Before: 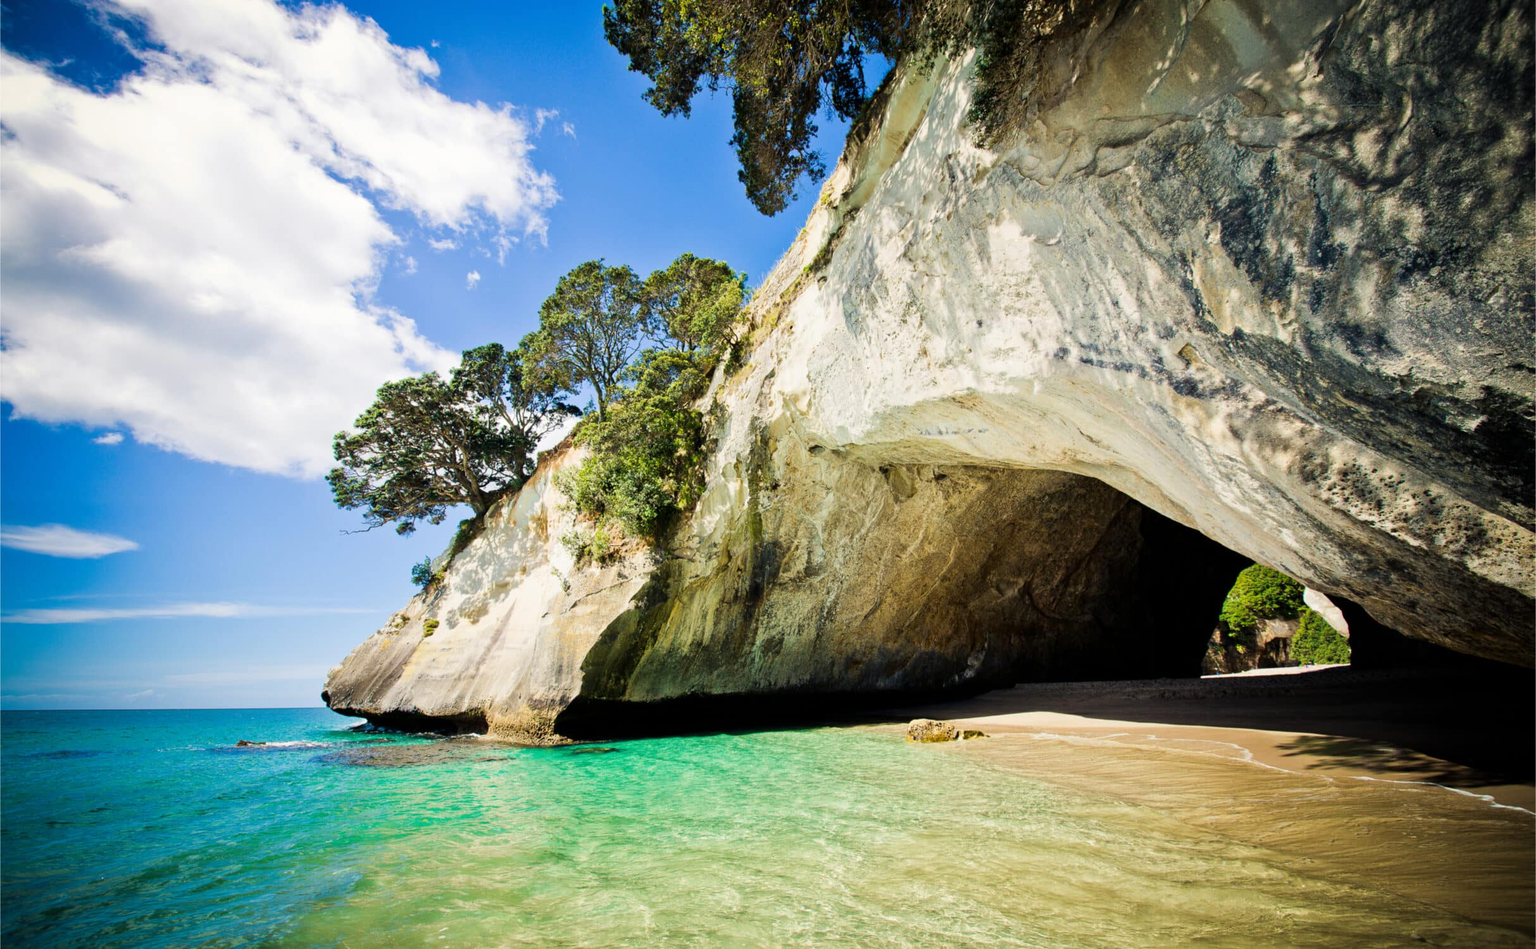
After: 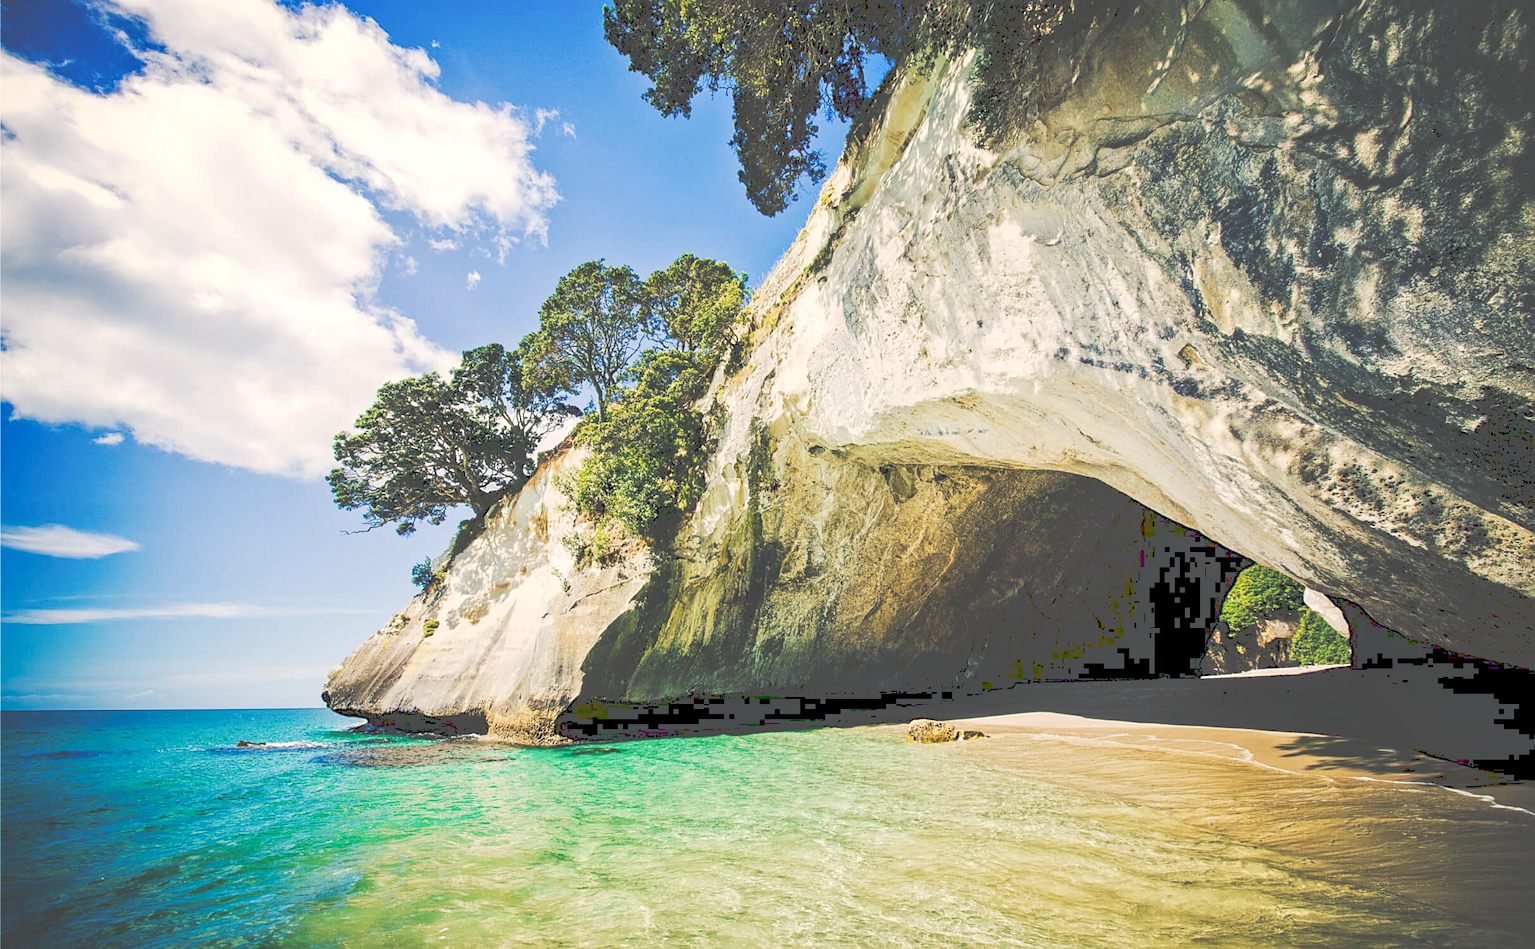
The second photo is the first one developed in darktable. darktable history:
sharpen: amount 0.471
color balance rgb: shadows lift › chroma 7.218%, shadows lift › hue 245.17°, highlights gain › chroma 2.006%, highlights gain › hue 64.98°, white fulcrum 0.076 EV, perceptual saturation grading › global saturation -0.037%
local contrast: on, module defaults
tone curve: curves: ch0 [(0, 0) (0.003, 0.319) (0.011, 0.319) (0.025, 0.319) (0.044, 0.323) (0.069, 0.324) (0.1, 0.328) (0.136, 0.329) (0.177, 0.337) (0.224, 0.351) (0.277, 0.373) (0.335, 0.413) (0.399, 0.458) (0.468, 0.533) (0.543, 0.617) (0.623, 0.71) (0.709, 0.783) (0.801, 0.849) (0.898, 0.911) (1, 1)], preserve colors none
